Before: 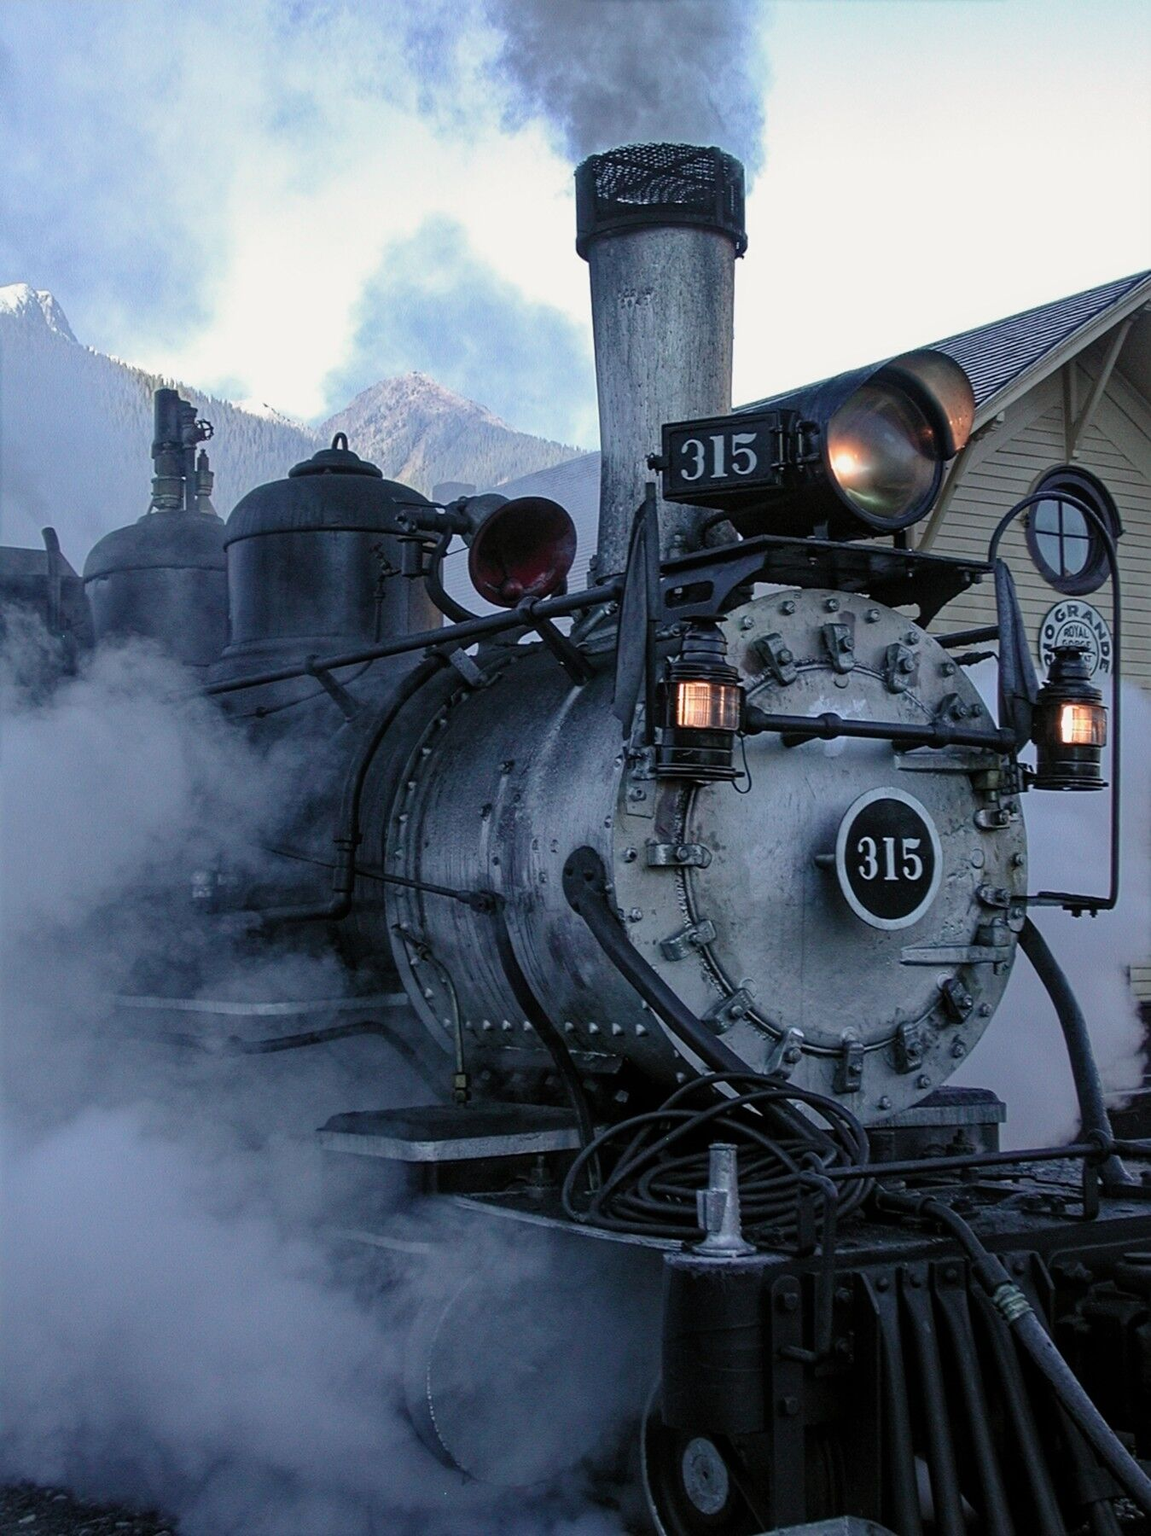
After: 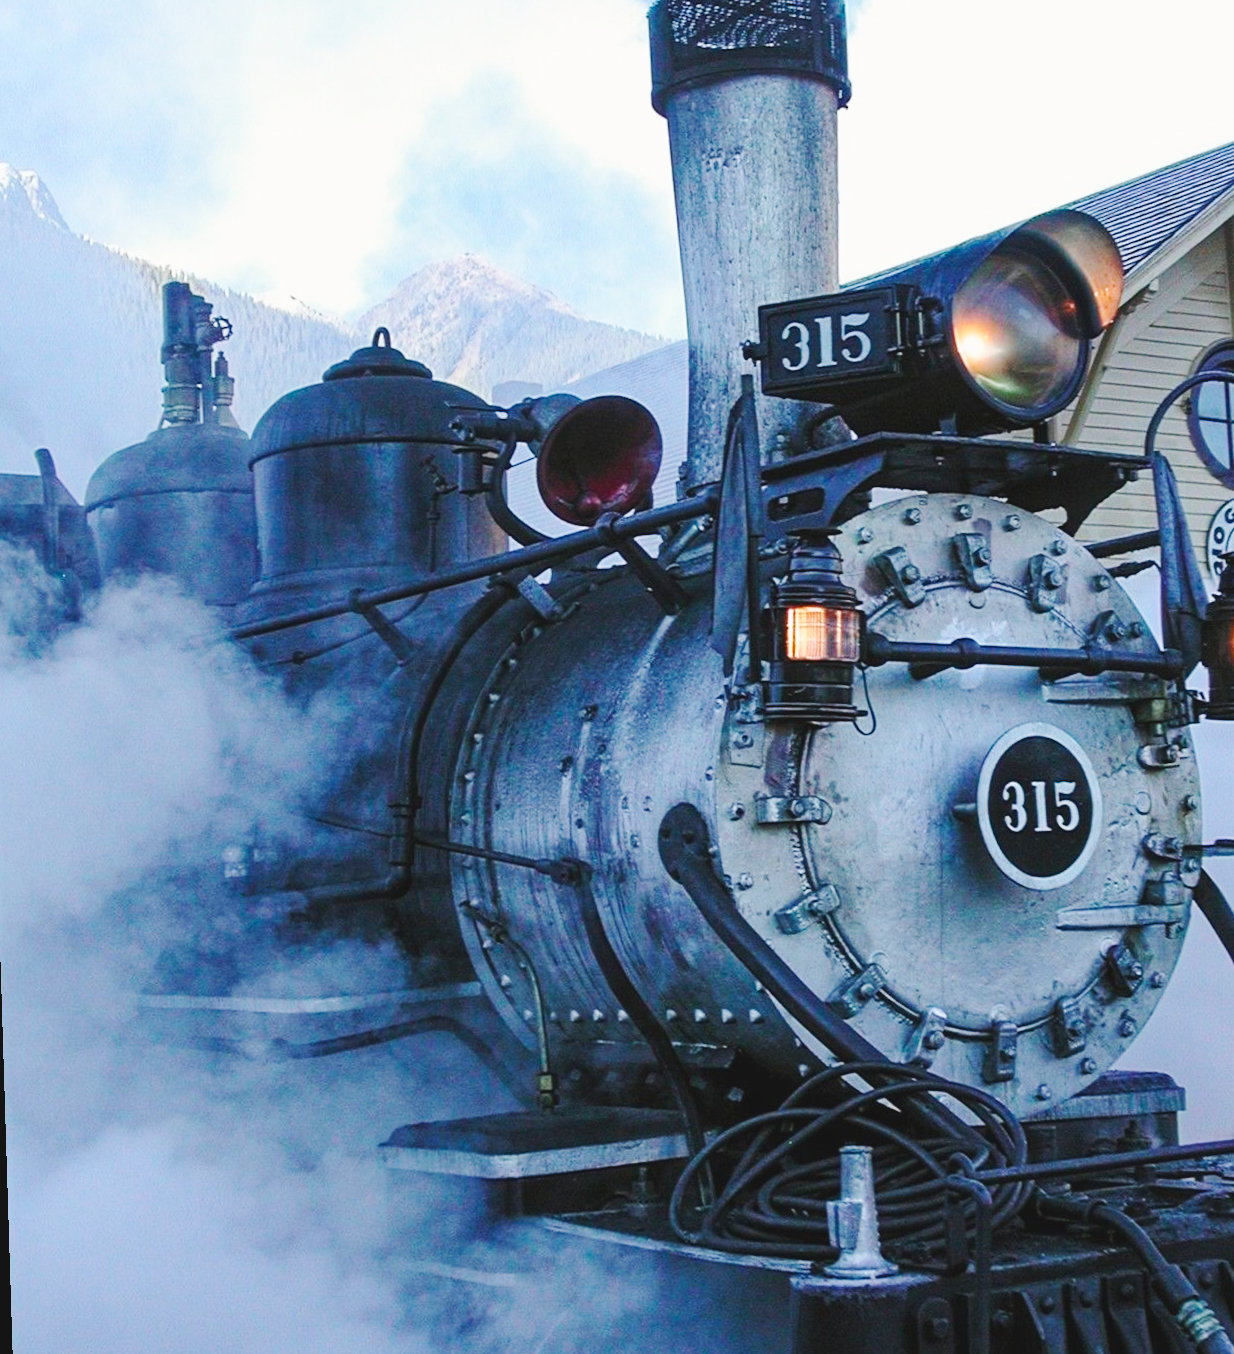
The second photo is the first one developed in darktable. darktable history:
base curve: curves: ch0 [(0, 0.007) (0.028, 0.063) (0.121, 0.311) (0.46, 0.743) (0.859, 0.957) (1, 1)], preserve colors none
color balance rgb: linear chroma grading › global chroma 15%, perceptual saturation grading › global saturation 30%
crop and rotate: left 2.425%, top 11.305%, right 9.6%, bottom 15.08%
rotate and perspective: rotation -1.77°, lens shift (horizontal) 0.004, automatic cropping off
